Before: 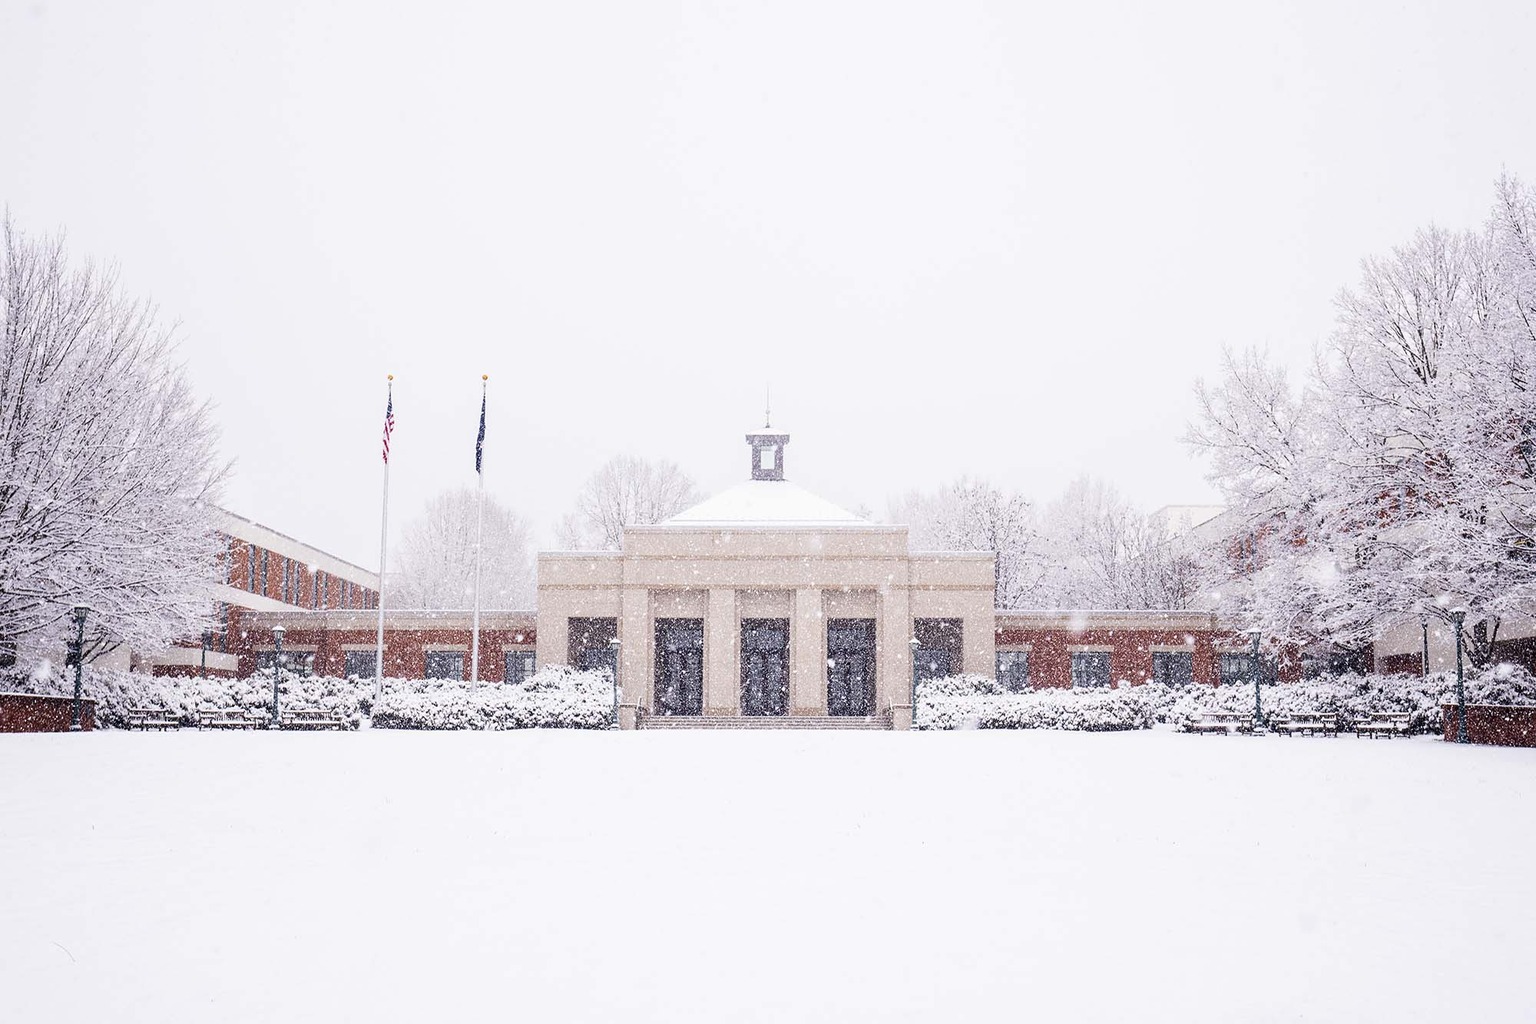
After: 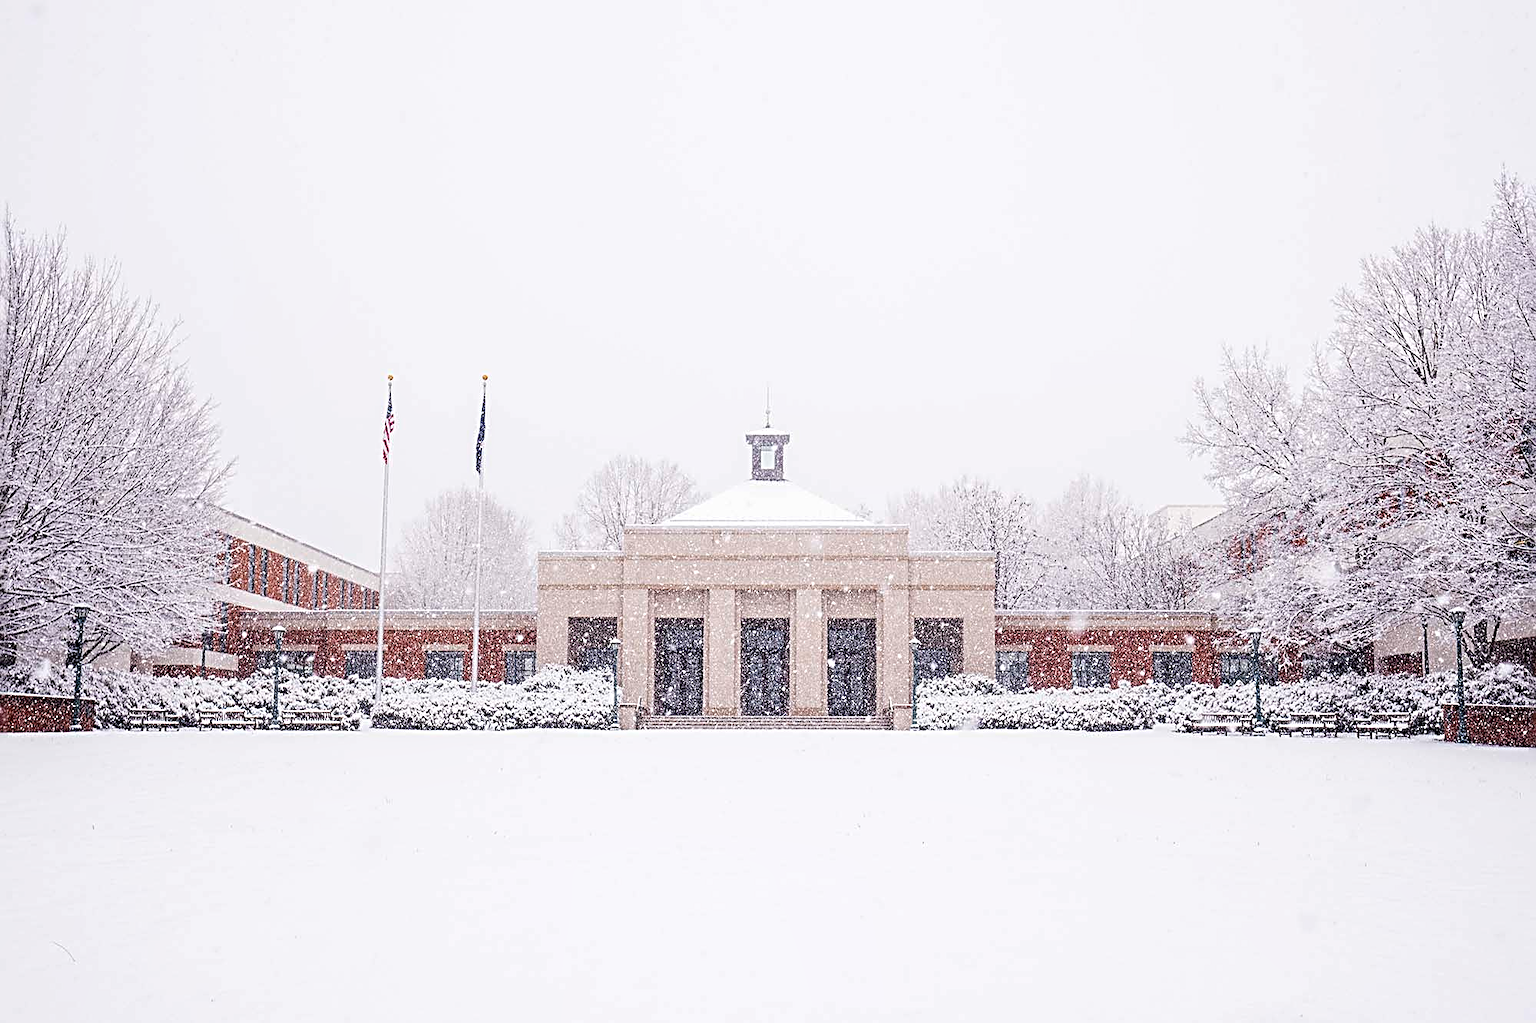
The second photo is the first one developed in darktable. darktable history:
sharpen: radius 3.972
local contrast: on, module defaults
tone equalizer: on, module defaults
